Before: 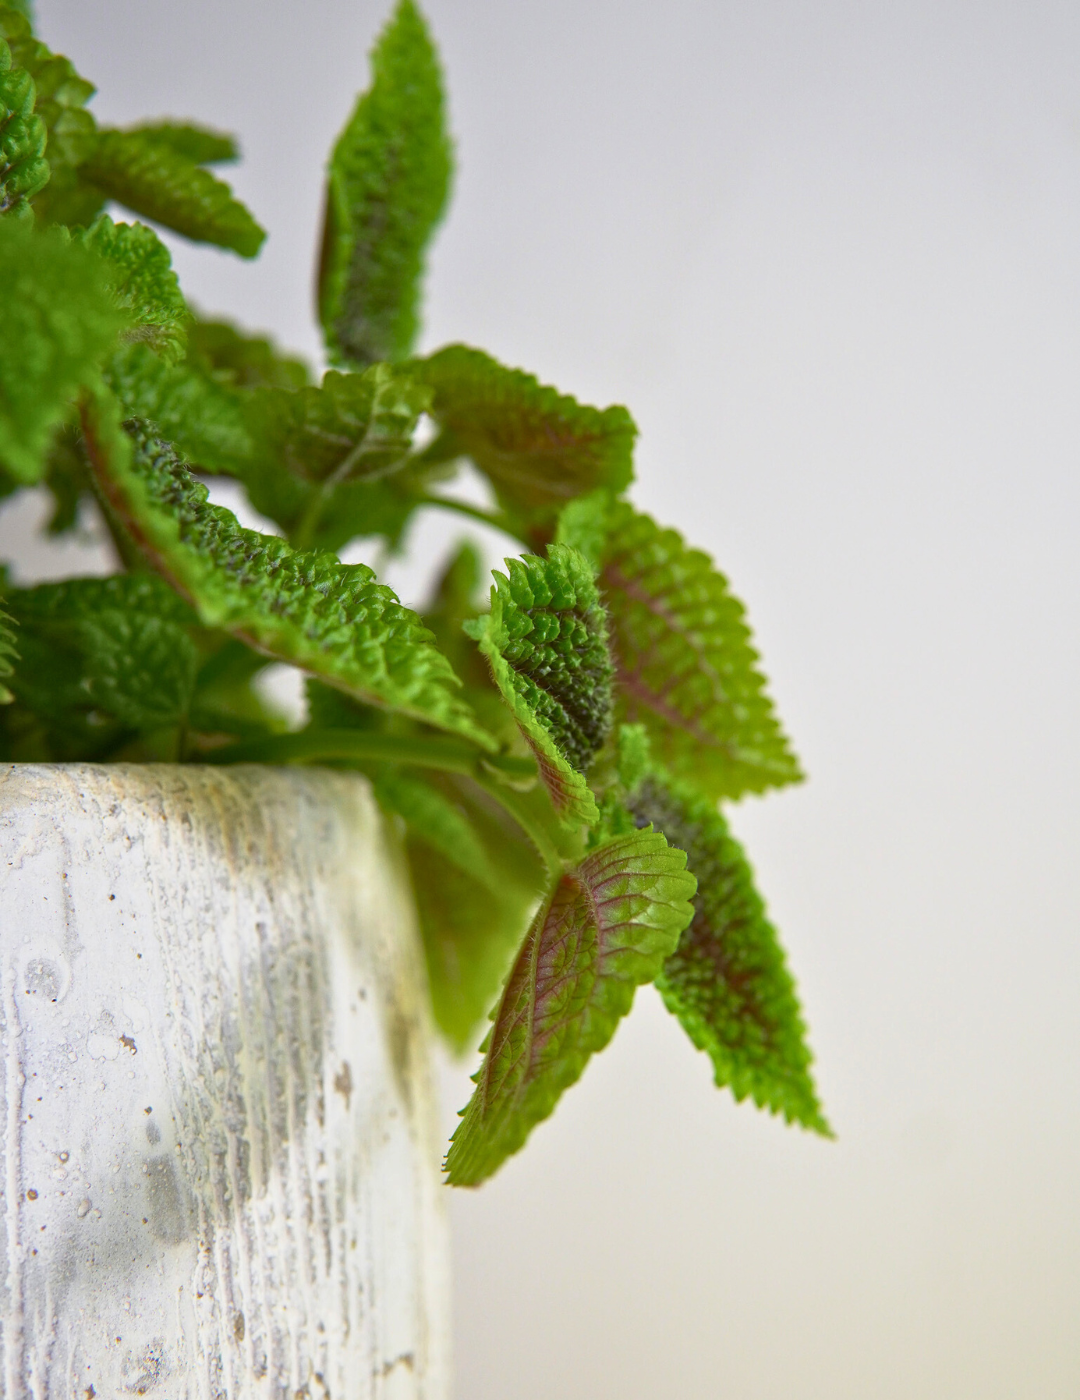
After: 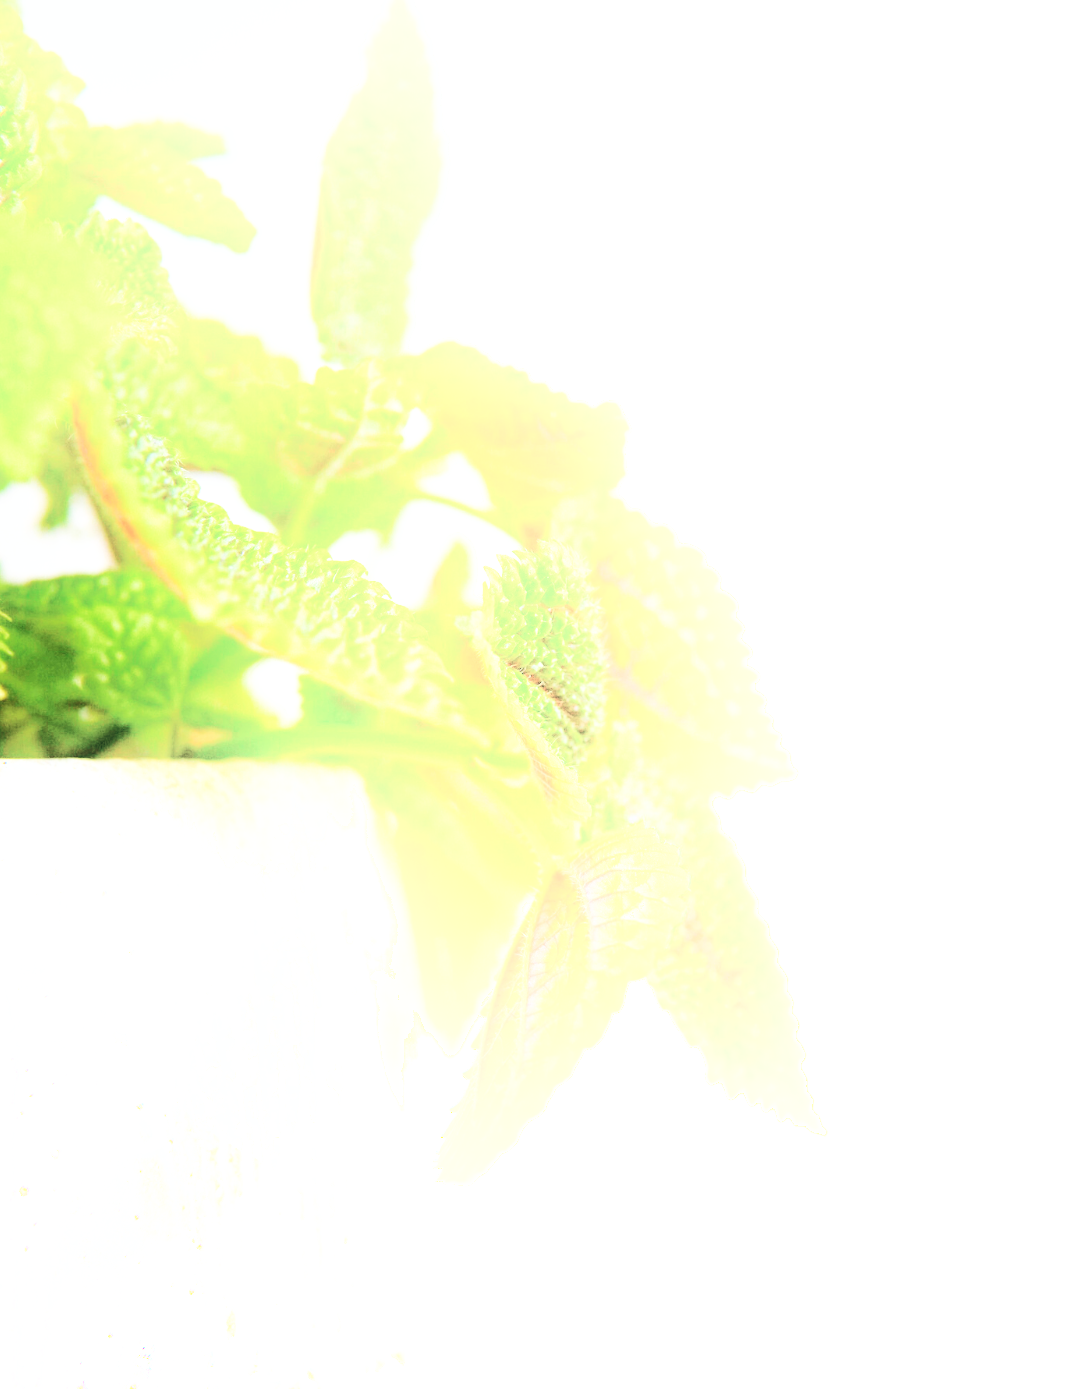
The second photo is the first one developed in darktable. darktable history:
color correction: highlights a* -0.216, highlights b* -0.12
shadows and highlights: shadows -21.4, highlights 99.85, soften with gaussian
color zones: curves: ch1 [(0, 0.469) (0.001, 0.469) (0.12, 0.446) (0.248, 0.469) (0.5, 0.5) (0.748, 0.5) (0.999, 0.469) (1, 0.469)], mix 26.88%
crop and rotate: left 0.795%, top 0.309%, bottom 0.409%
base curve: curves: ch0 [(0, 0) (0.007, 0.004) (0.027, 0.03) (0.046, 0.07) (0.207, 0.54) (0.442, 0.872) (0.673, 0.972) (1, 1)], preserve colors none
exposure: exposure 1.07 EV, compensate highlight preservation false
